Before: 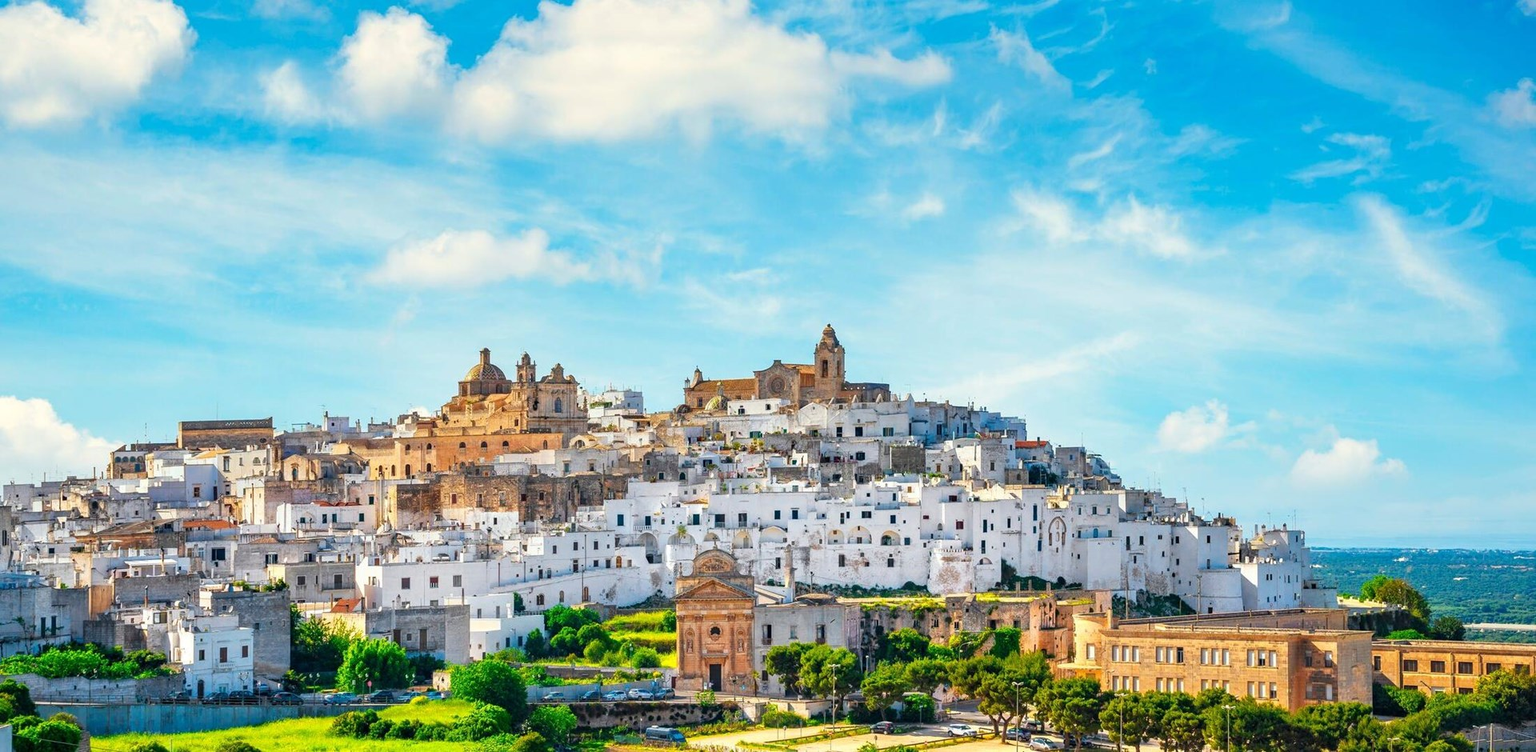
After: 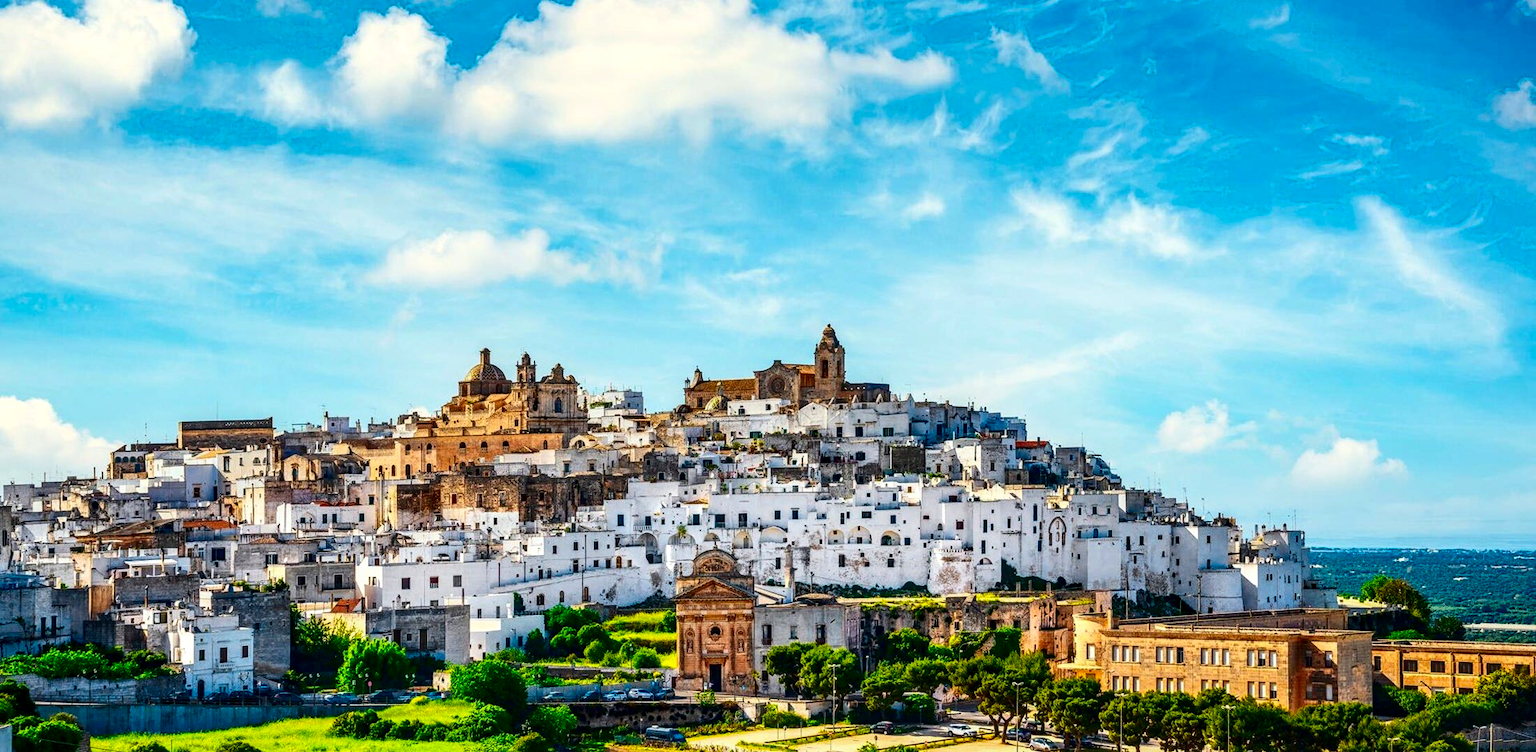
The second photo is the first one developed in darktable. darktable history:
exposure: black level correction 0.001, compensate highlight preservation false
local contrast: on, module defaults
contrast brightness saturation: contrast 0.236, brightness -0.241, saturation 0.146
